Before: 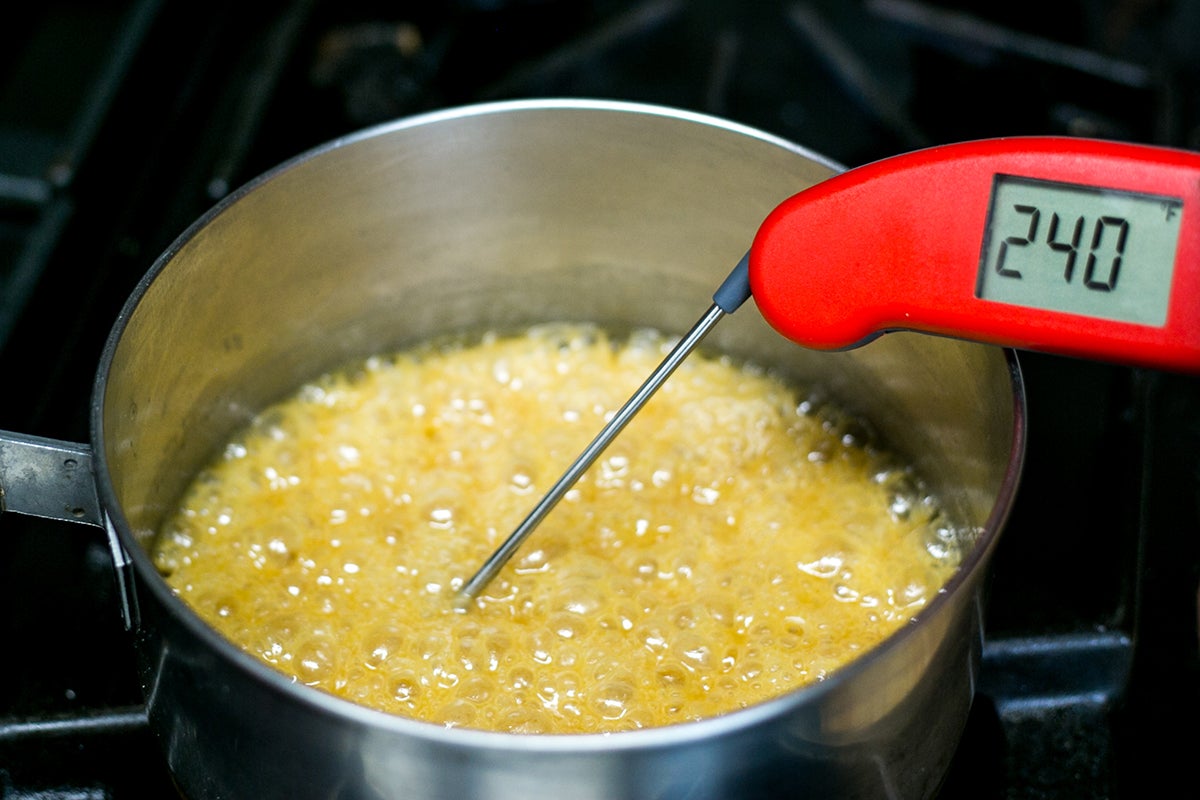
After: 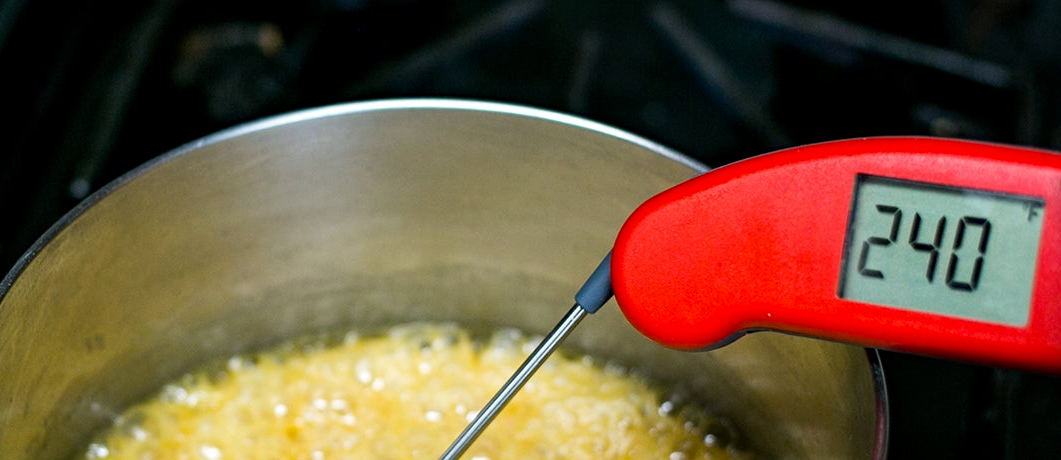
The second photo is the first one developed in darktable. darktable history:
crop and rotate: left 11.549%, bottom 42.392%
haze removal: compatibility mode true, adaptive false
